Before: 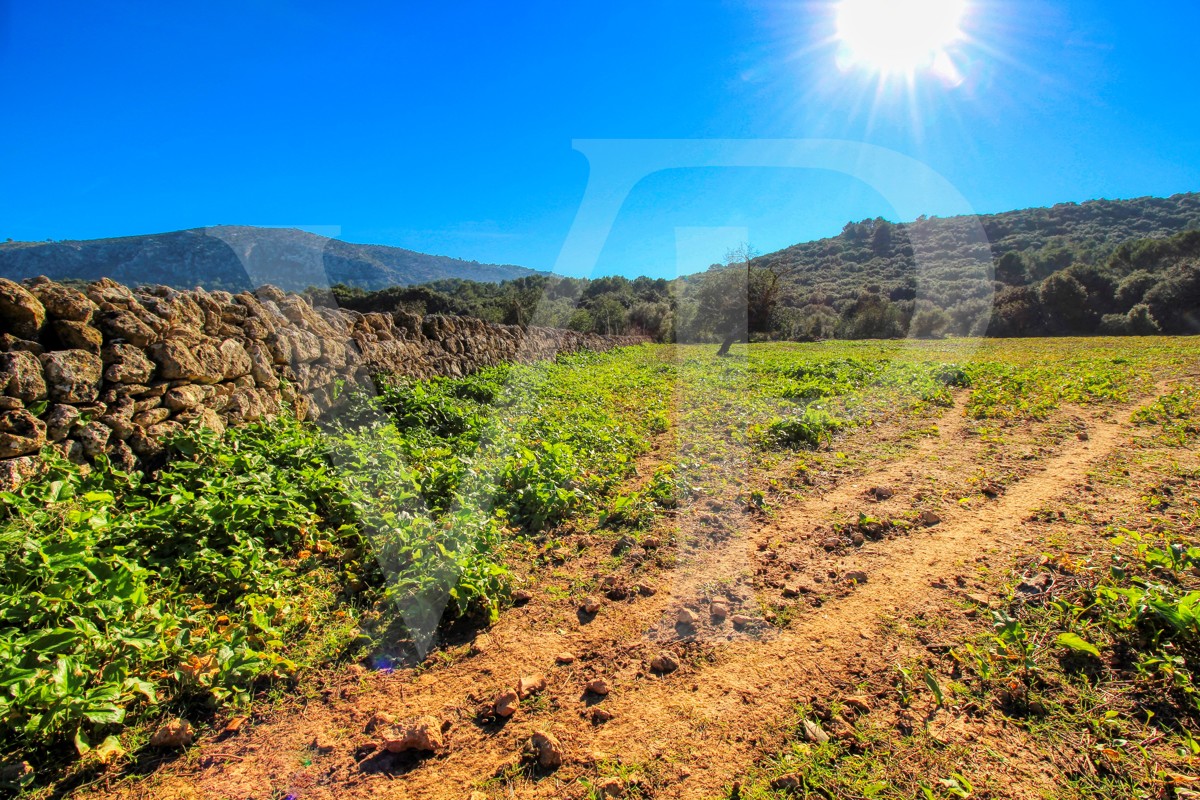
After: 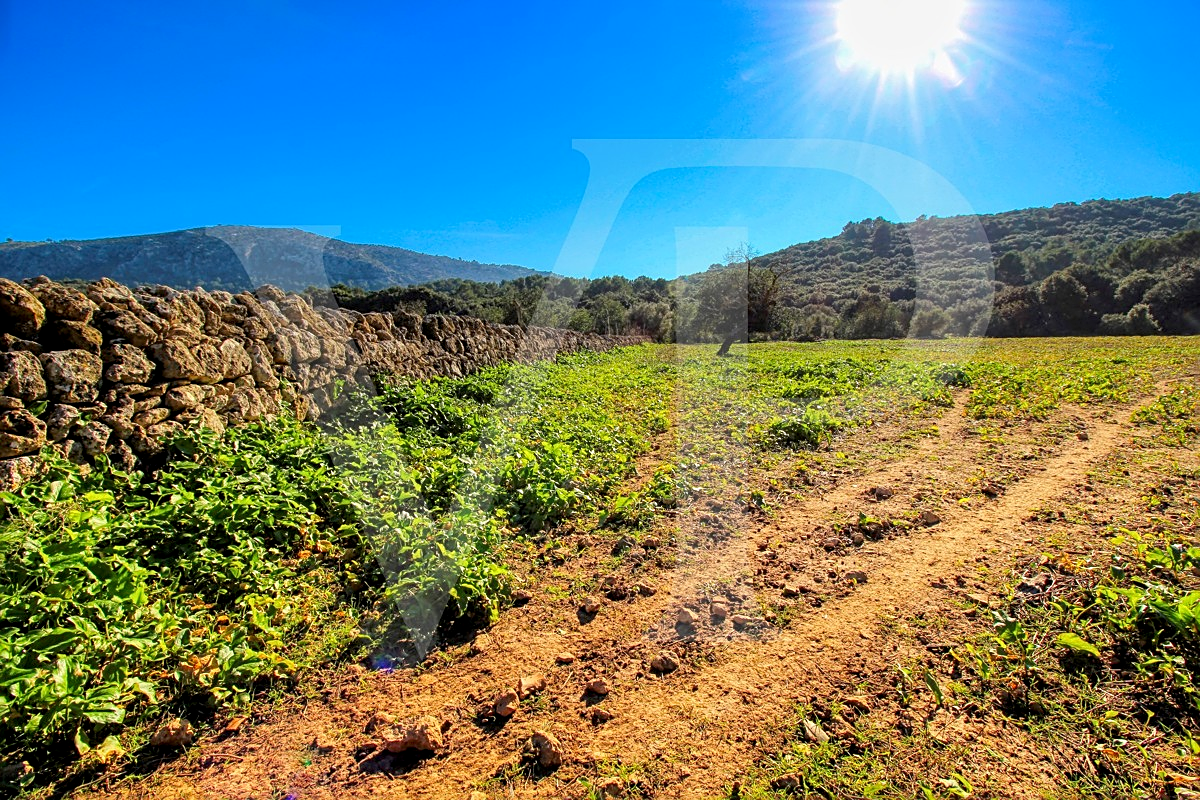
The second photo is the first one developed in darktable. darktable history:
exposure: black level correction 0.004, exposure 0.015 EV, compensate exposure bias true, compensate highlight preservation false
sharpen: on, module defaults
